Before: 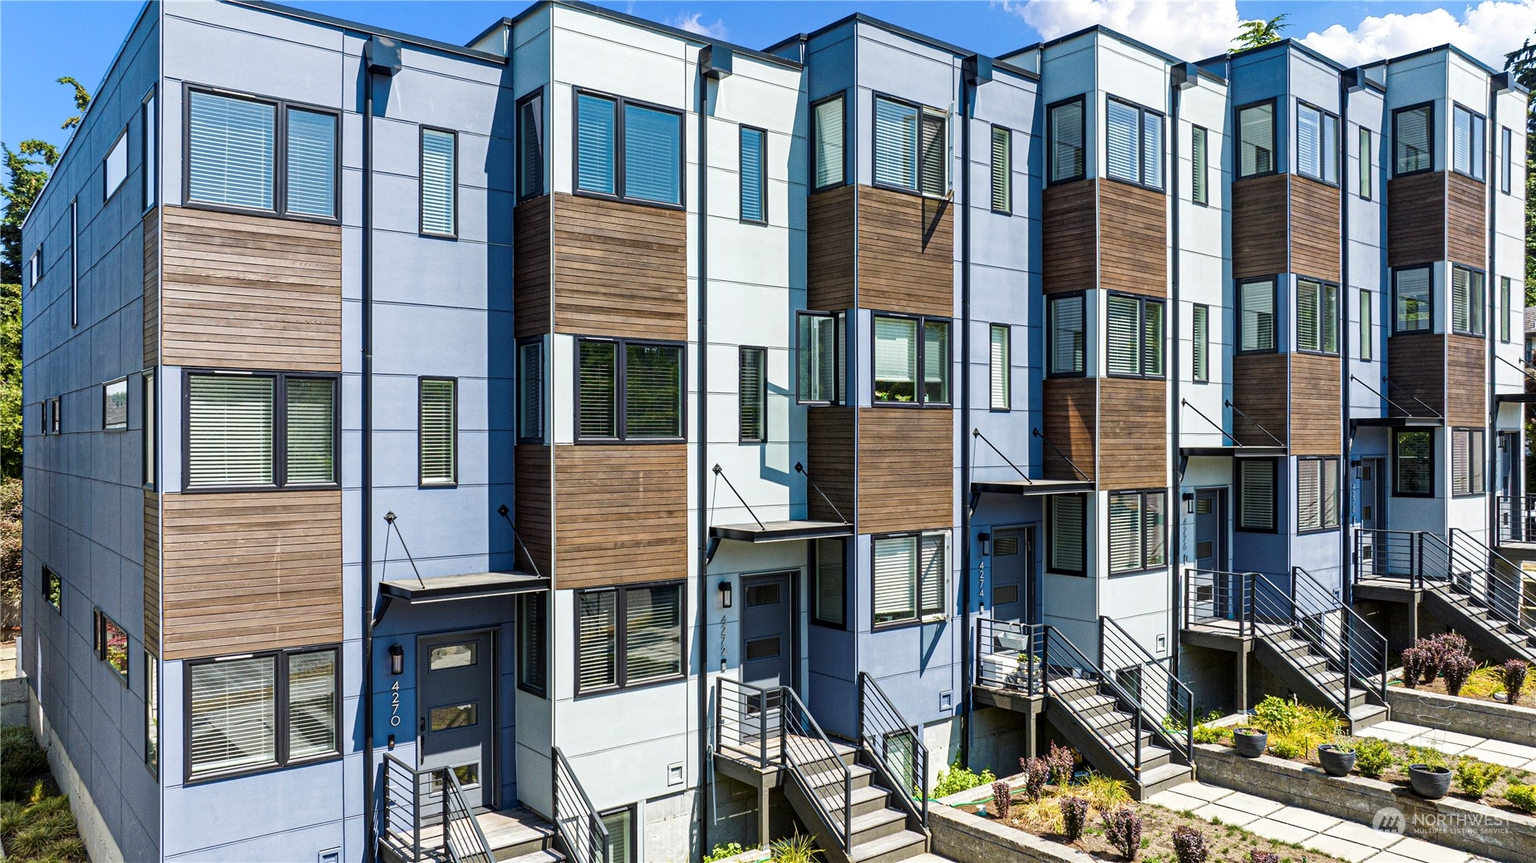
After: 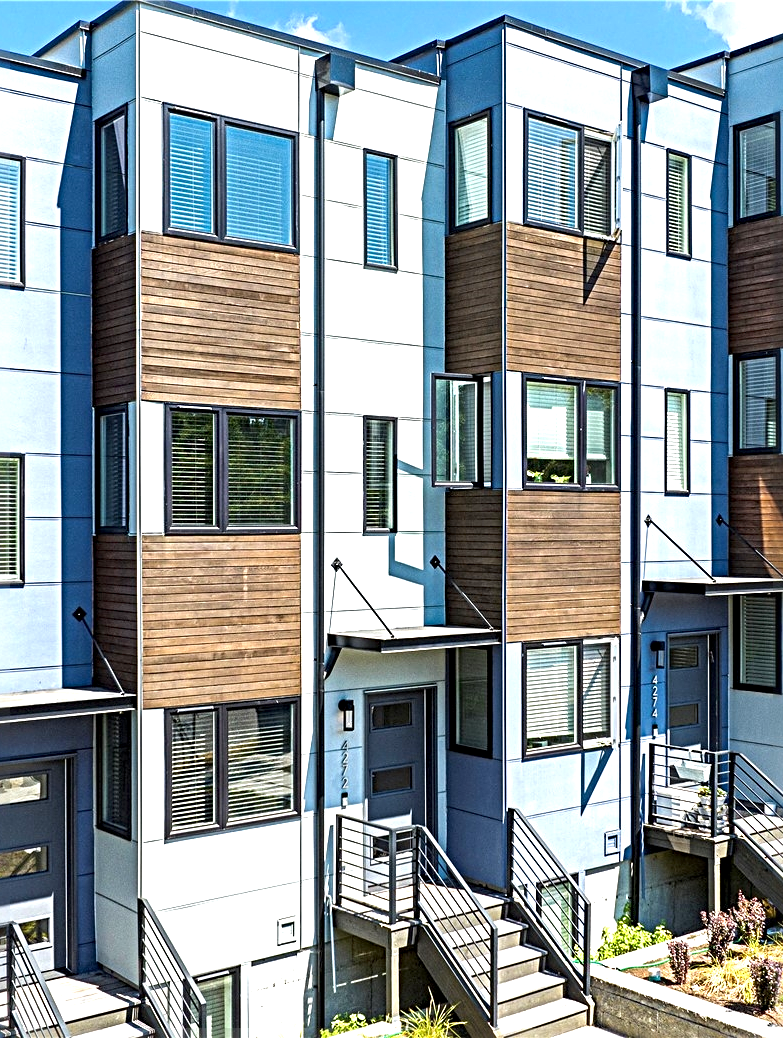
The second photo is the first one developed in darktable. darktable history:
exposure: exposure 0.825 EV, compensate highlight preservation false
crop: left 28.482%, right 29.099%
tone equalizer: edges refinement/feathering 500, mask exposure compensation -1.57 EV, preserve details no
sharpen: radius 3.994
